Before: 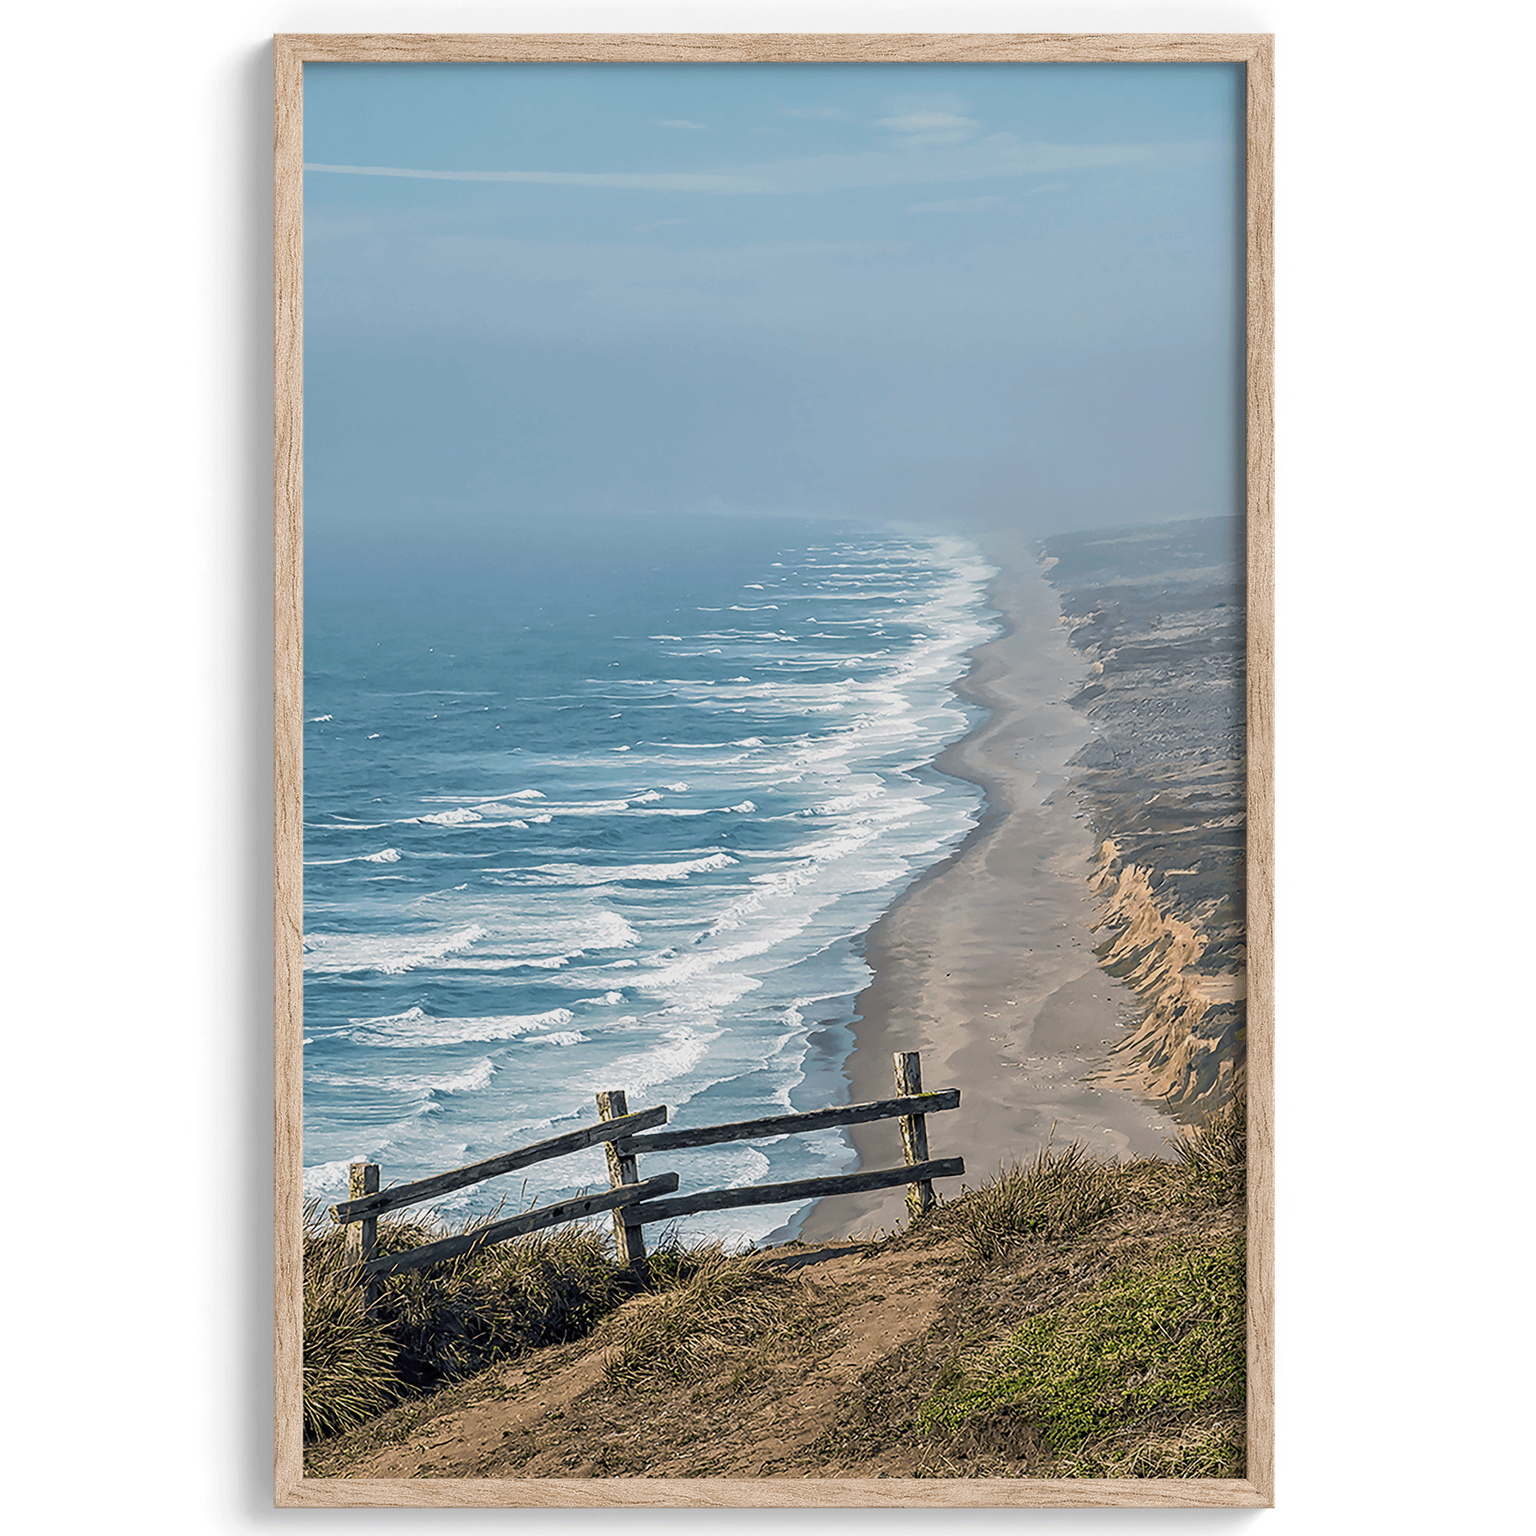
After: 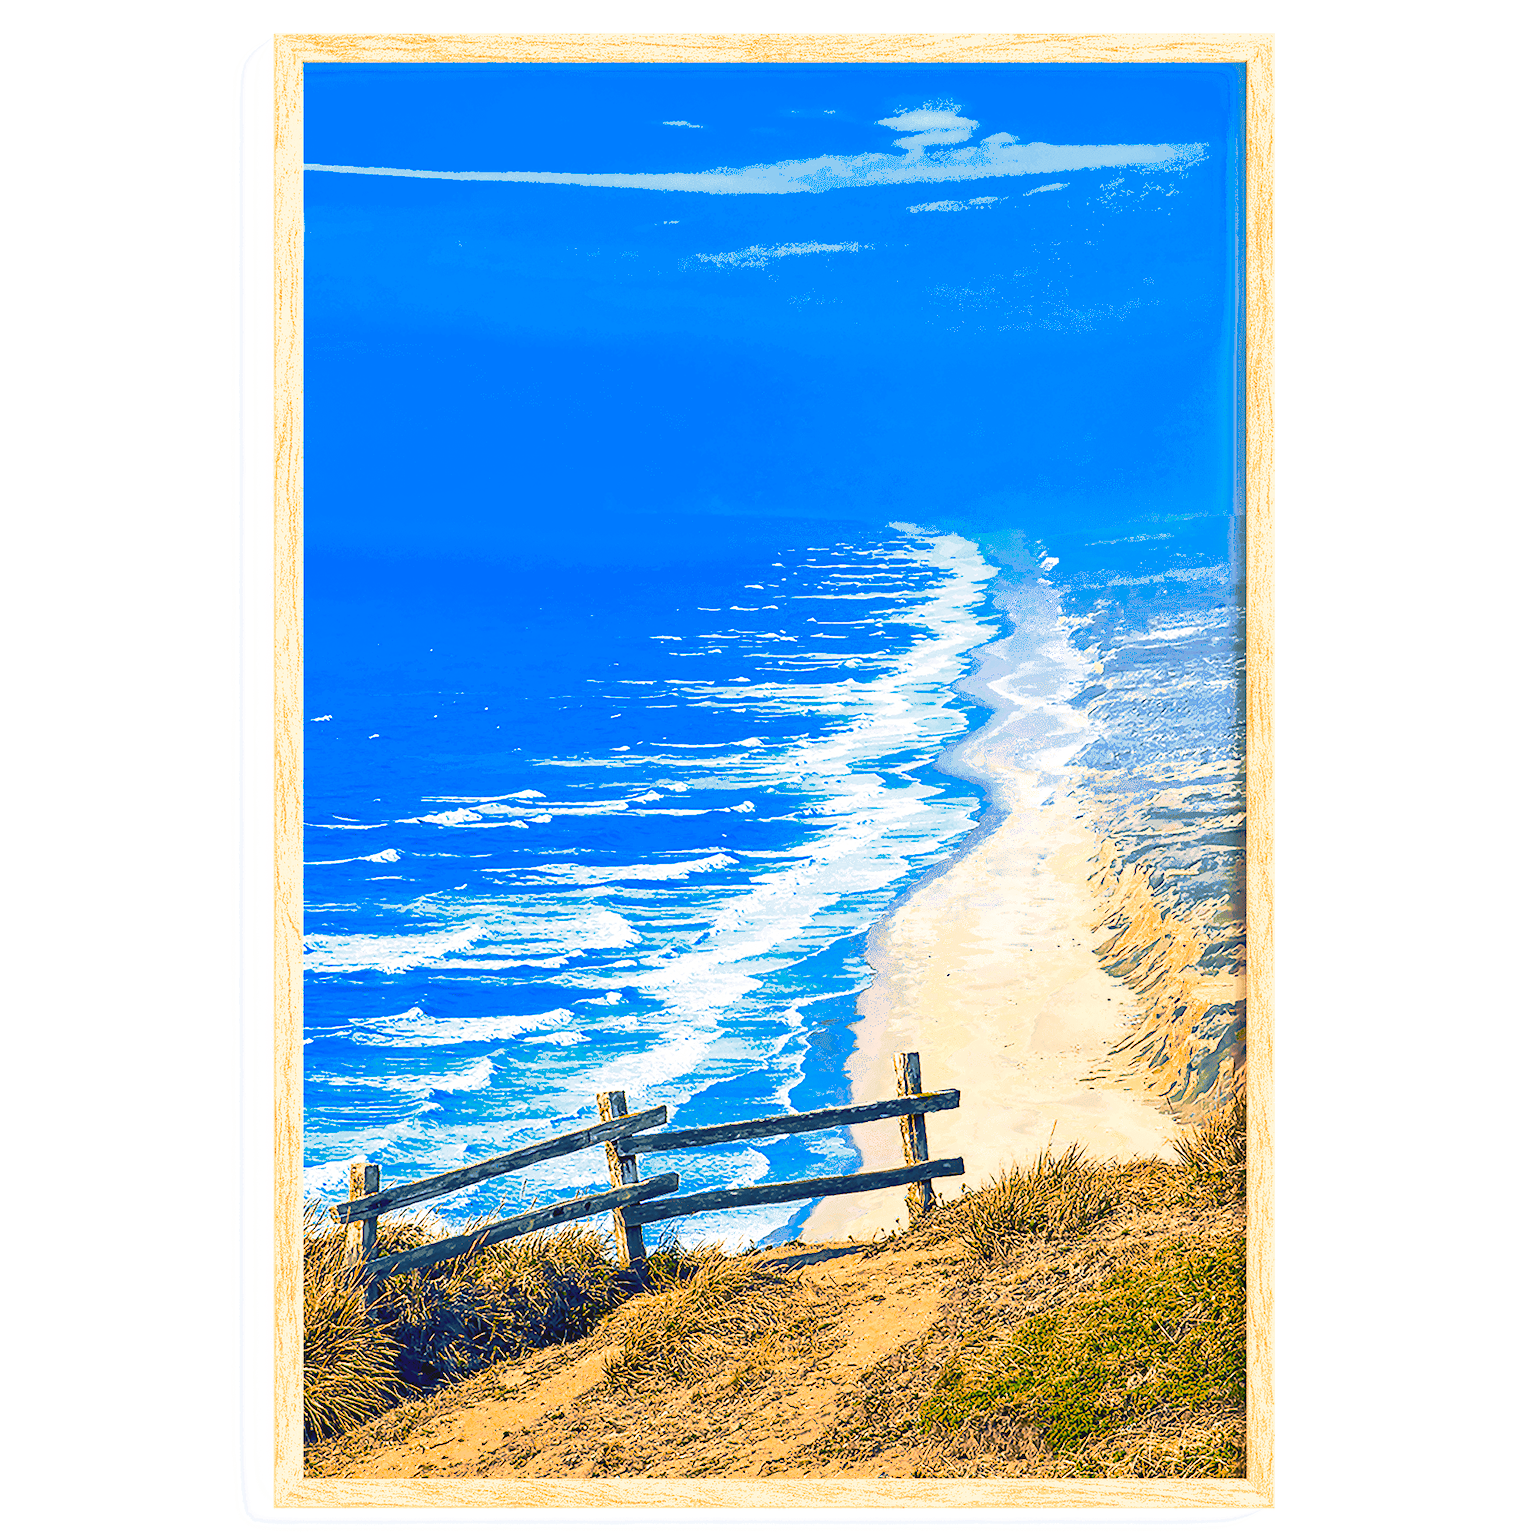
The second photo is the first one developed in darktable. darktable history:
contrast brightness saturation: contrast 0.83, brightness 0.59, saturation 0.59
shadows and highlights: on, module defaults
color zones: curves: ch0 [(0, 0.553) (0.123, 0.58) (0.23, 0.419) (0.468, 0.155) (0.605, 0.132) (0.723, 0.063) (0.833, 0.172) (0.921, 0.468)]; ch1 [(0.025, 0.645) (0.229, 0.584) (0.326, 0.551) (0.537, 0.446) (0.599, 0.911) (0.708, 1) (0.805, 0.944)]; ch2 [(0.086, 0.468) (0.254, 0.464) (0.638, 0.564) (0.702, 0.592) (0.768, 0.564)]
exposure: black level correction 0, exposure 1.2 EV, compensate exposure bias true, compensate highlight preservation false
